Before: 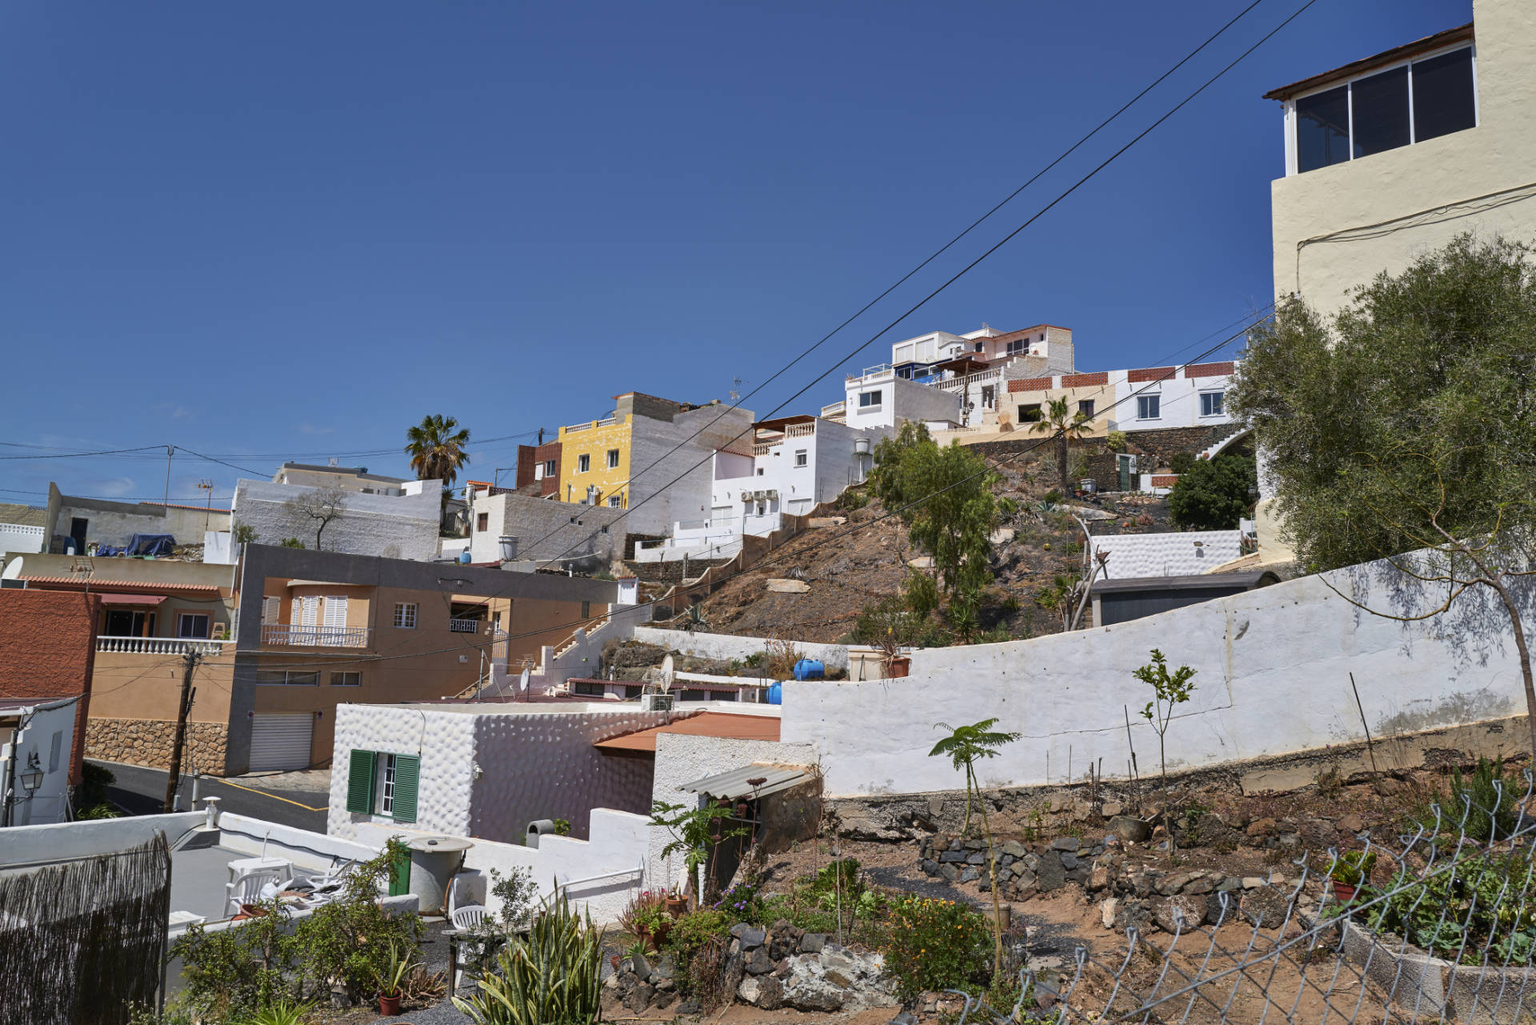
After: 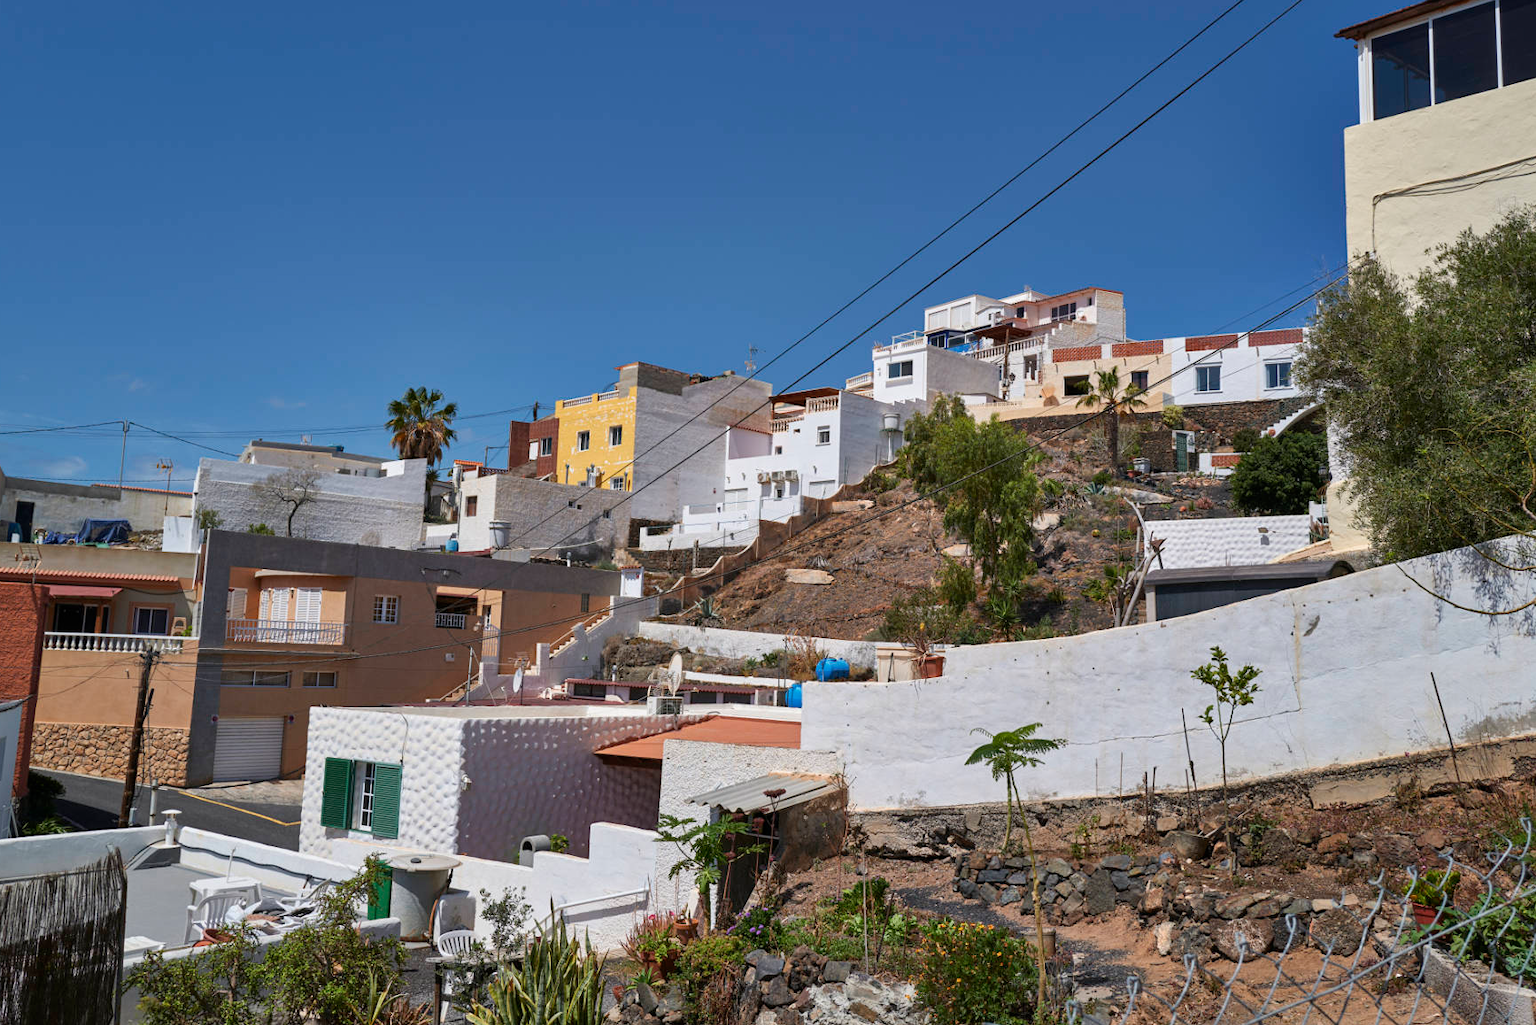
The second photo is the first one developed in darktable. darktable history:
crop: left 3.698%, top 6.398%, right 5.937%, bottom 3.178%
